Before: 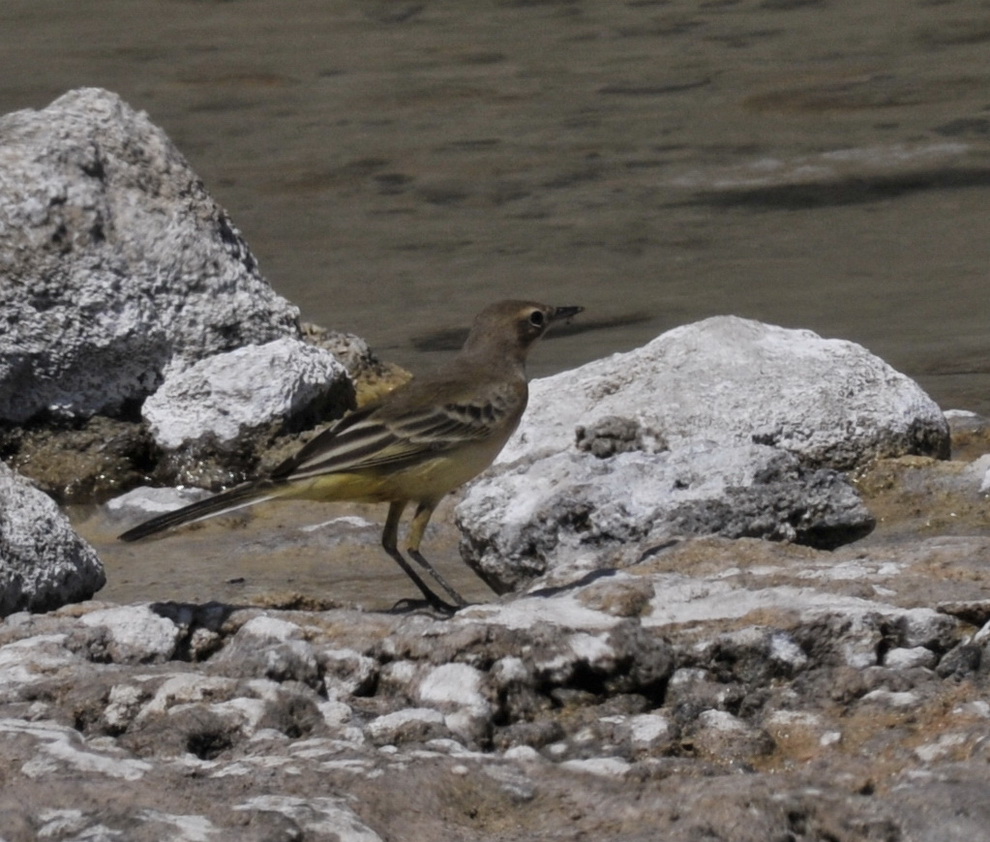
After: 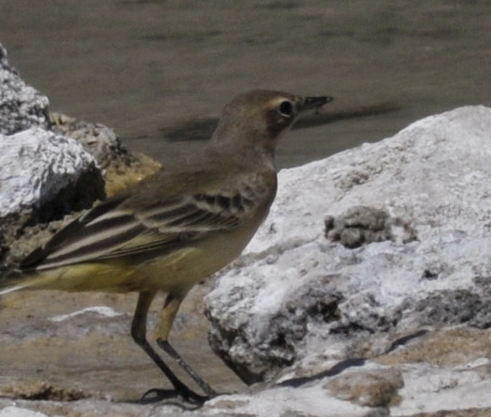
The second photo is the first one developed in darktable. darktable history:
crop: left 25.444%, top 25.047%, right 24.914%, bottom 25.396%
